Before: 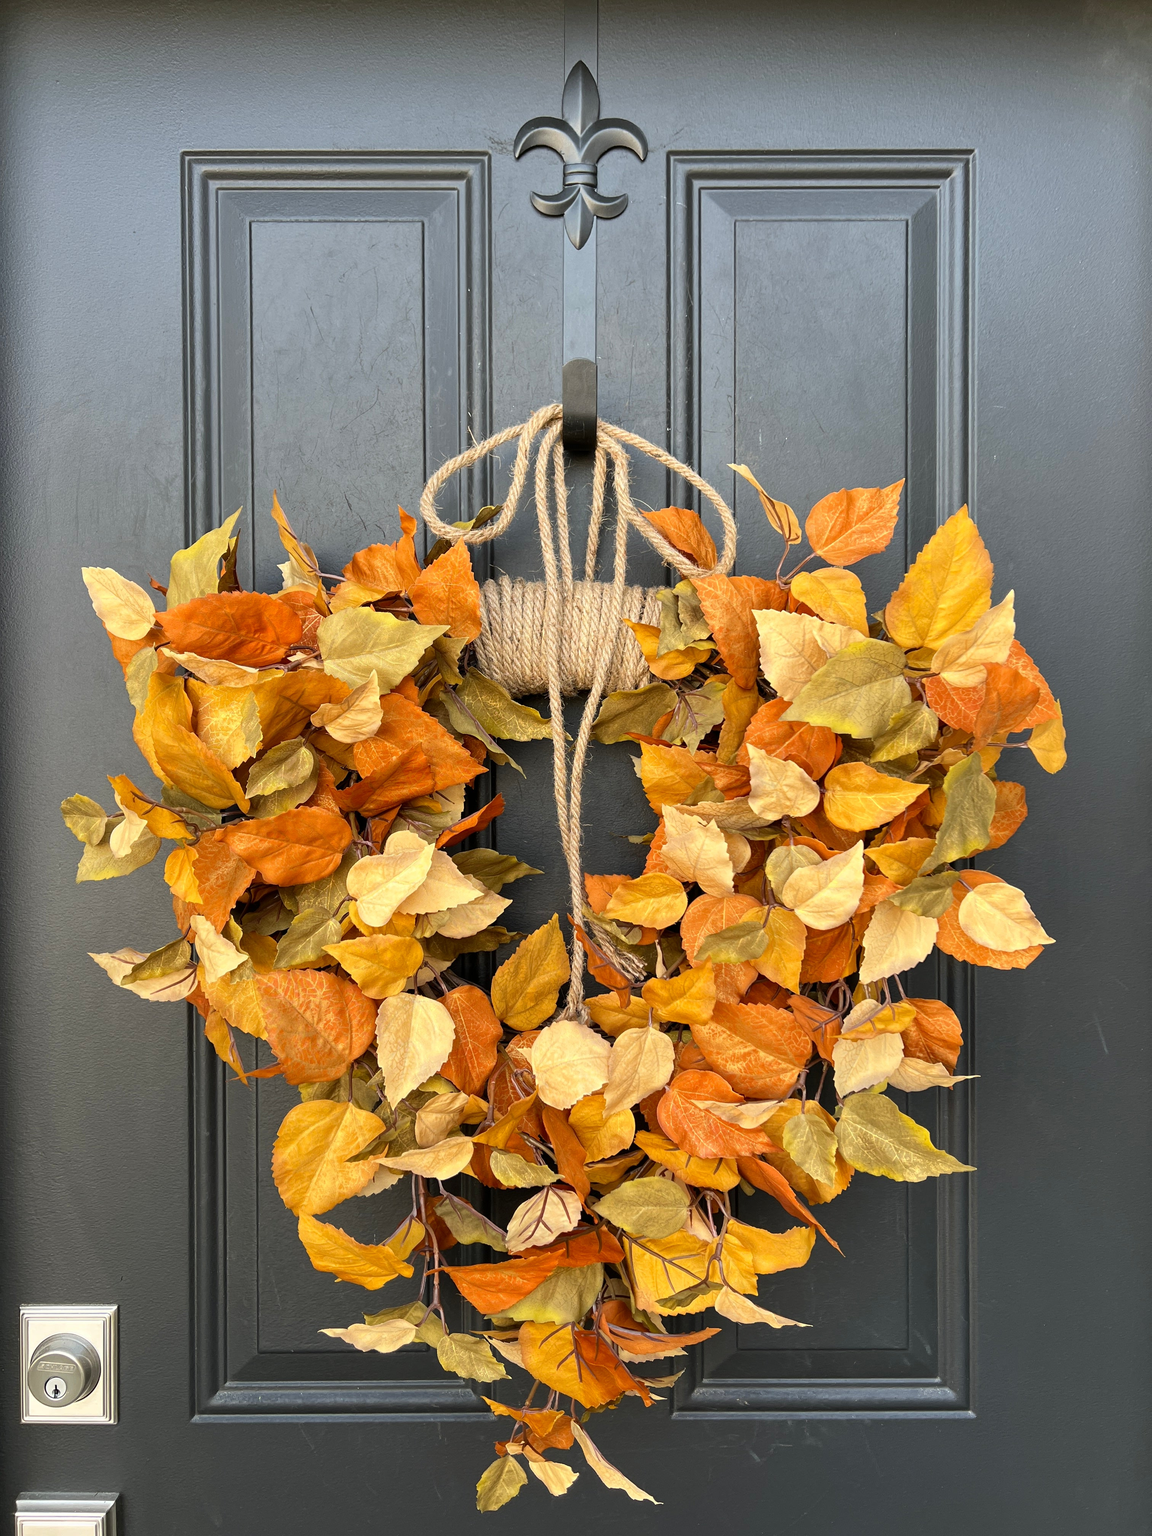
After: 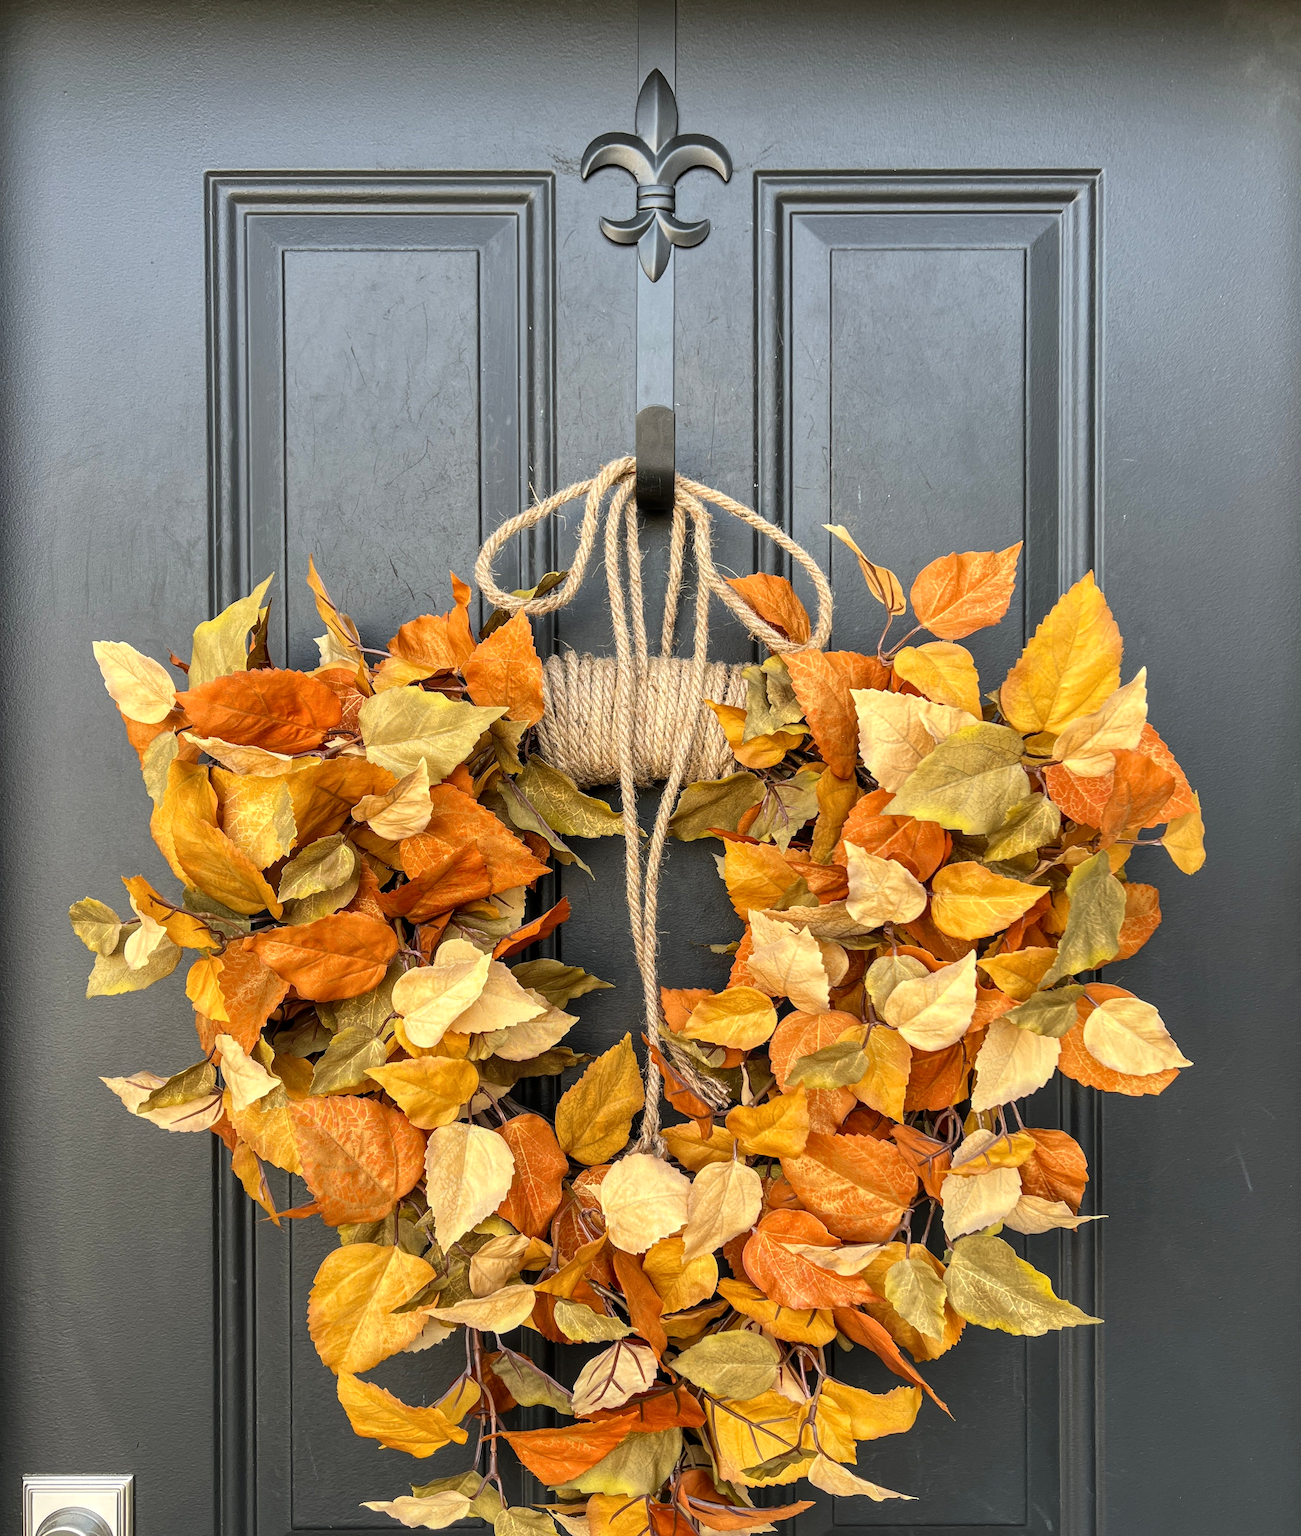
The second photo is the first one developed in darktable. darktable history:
local contrast: on, module defaults
crop and rotate: top 0%, bottom 11.49%
